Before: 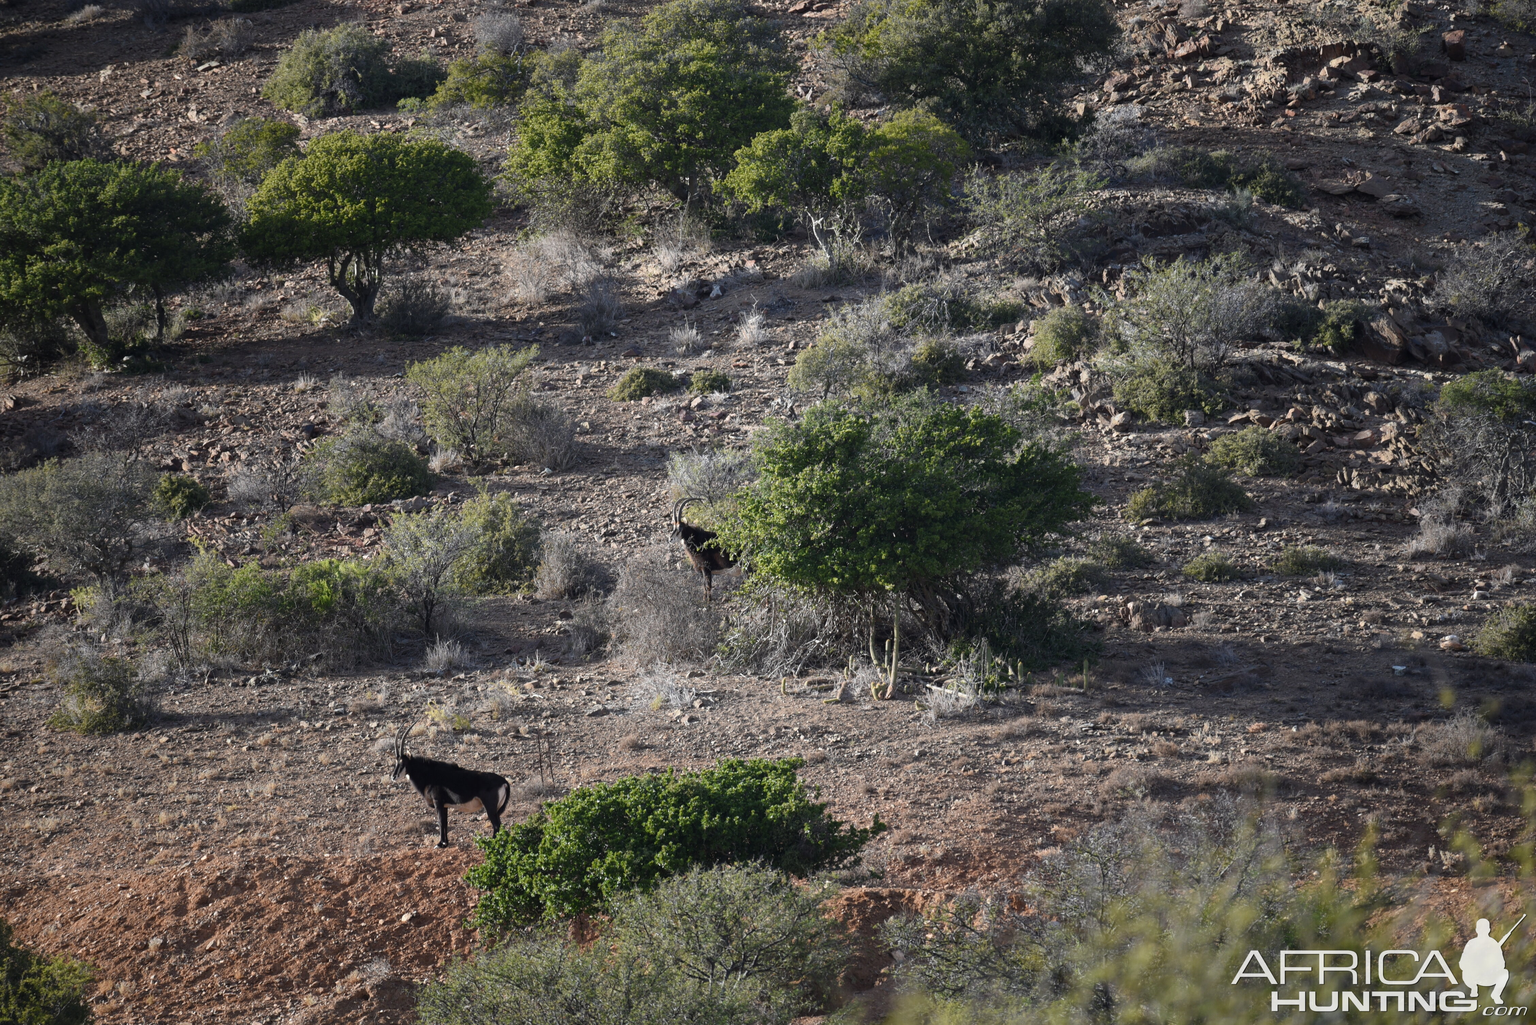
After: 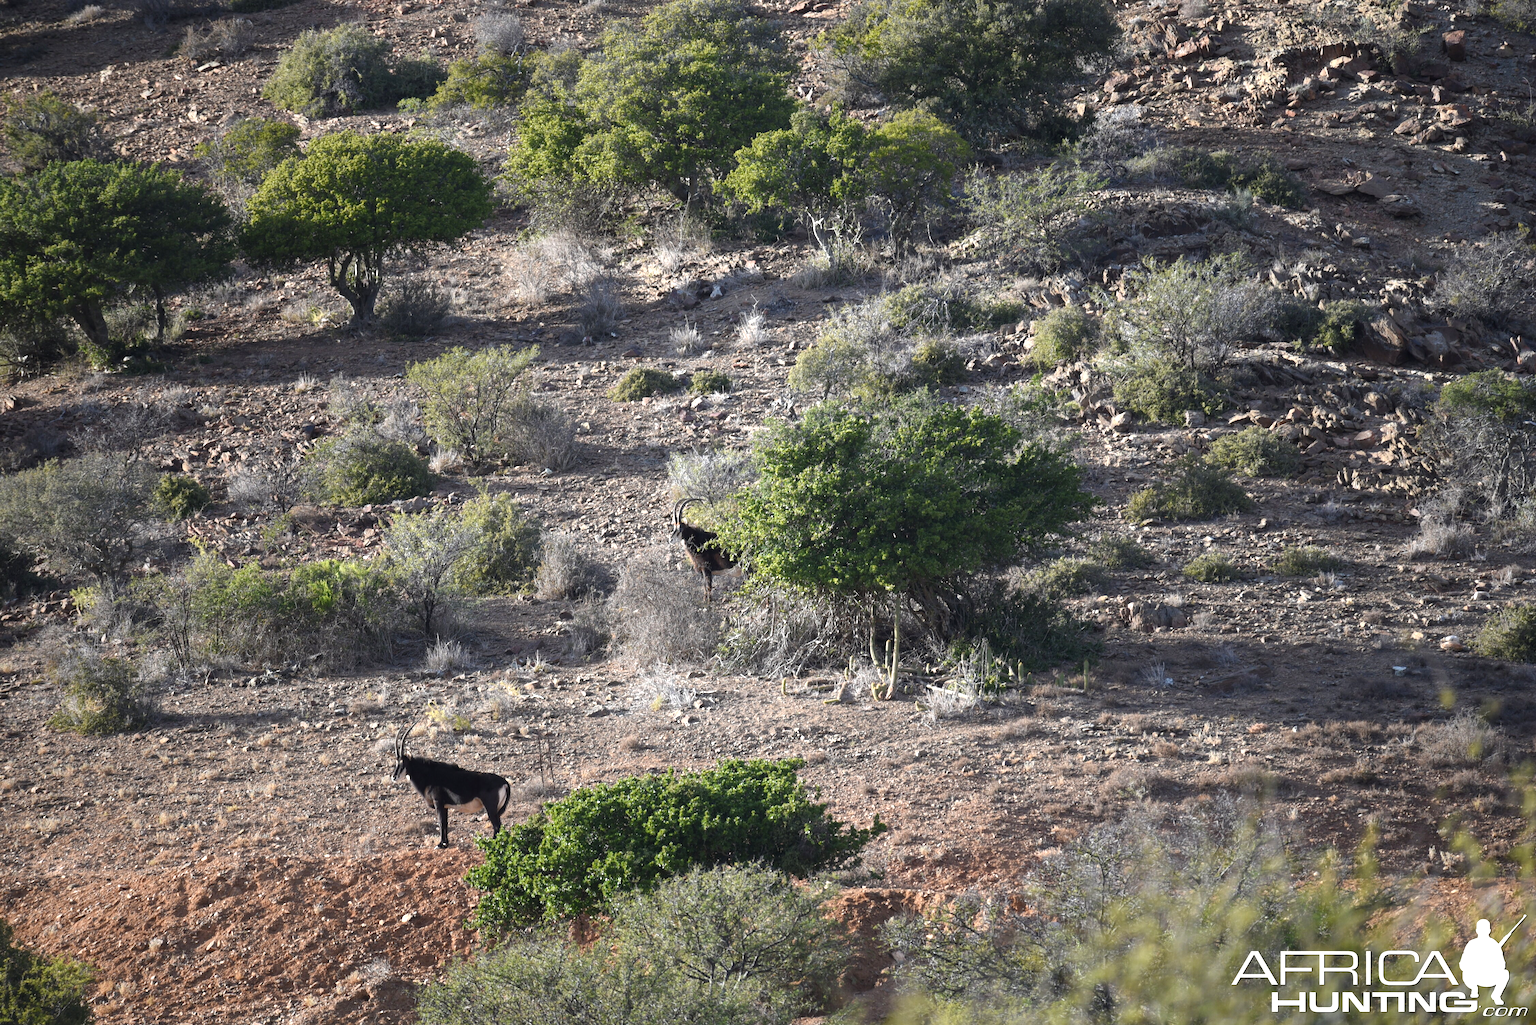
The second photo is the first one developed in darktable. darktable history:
exposure: exposure 0.663 EV, compensate exposure bias true, compensate highlight preservation false
